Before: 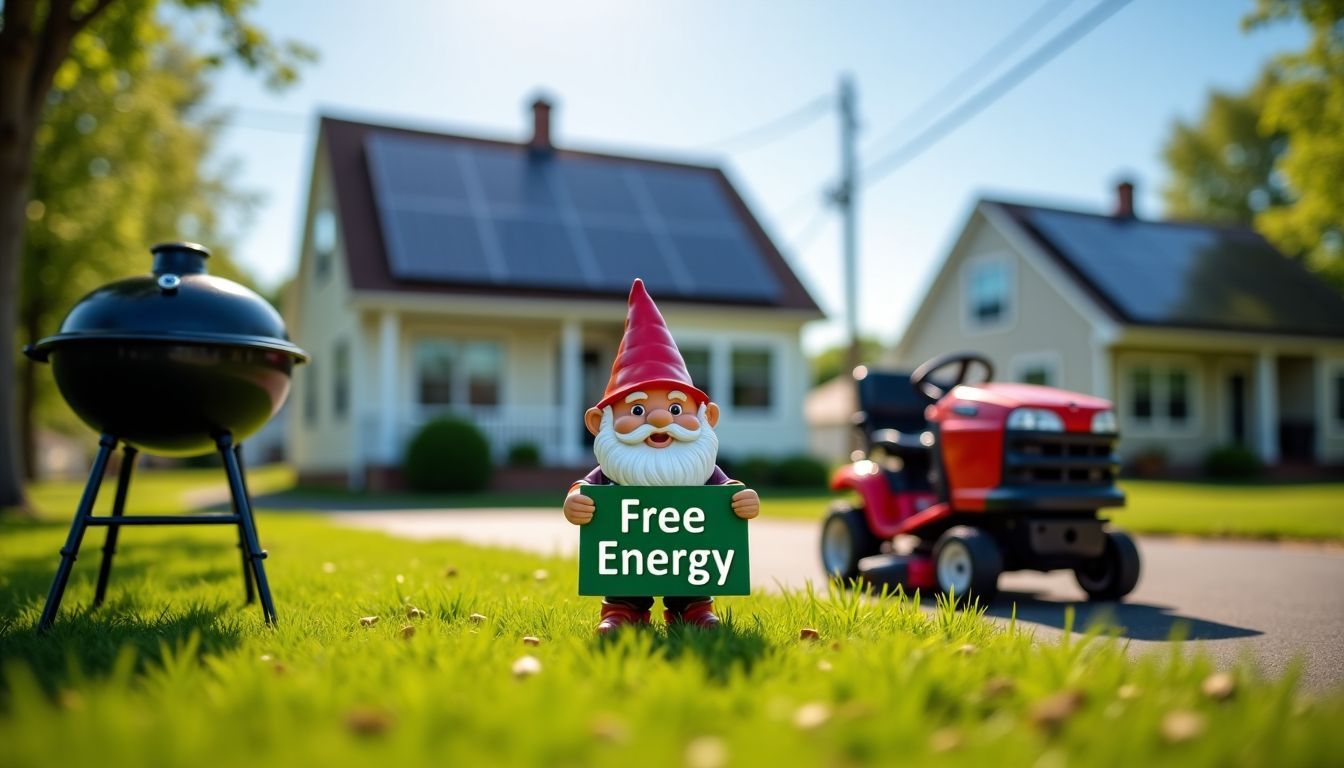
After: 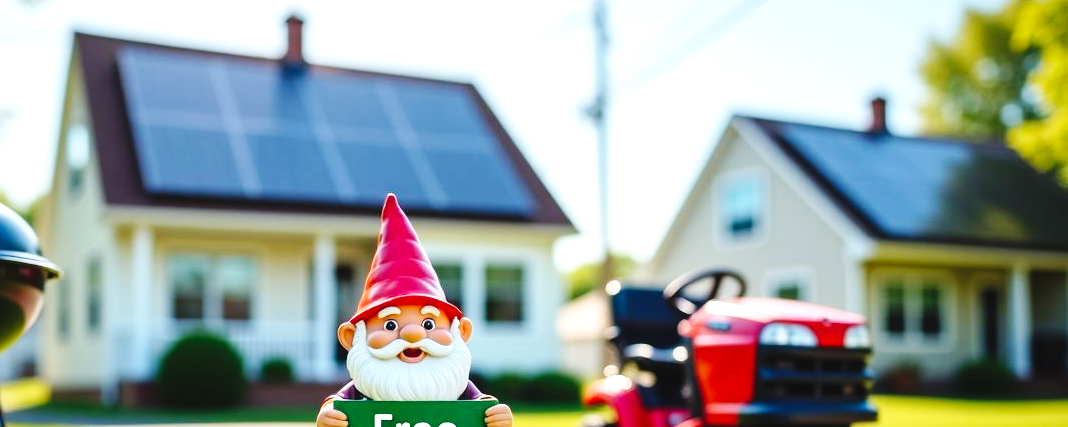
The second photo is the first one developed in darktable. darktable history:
exposure: black level correction -0.005, exposure 0.622 EV, compensate highlight preservation false
base curve: curves: ch0 [(0, 0) (0.036, 0.025) (0.121, 0.166) (0.206, 0.329) (0.605, 0.79) (1, 1)], preserve colors none
crop: left 18.38%, top 11.092%, right 2.134%, bottom 33.217%
